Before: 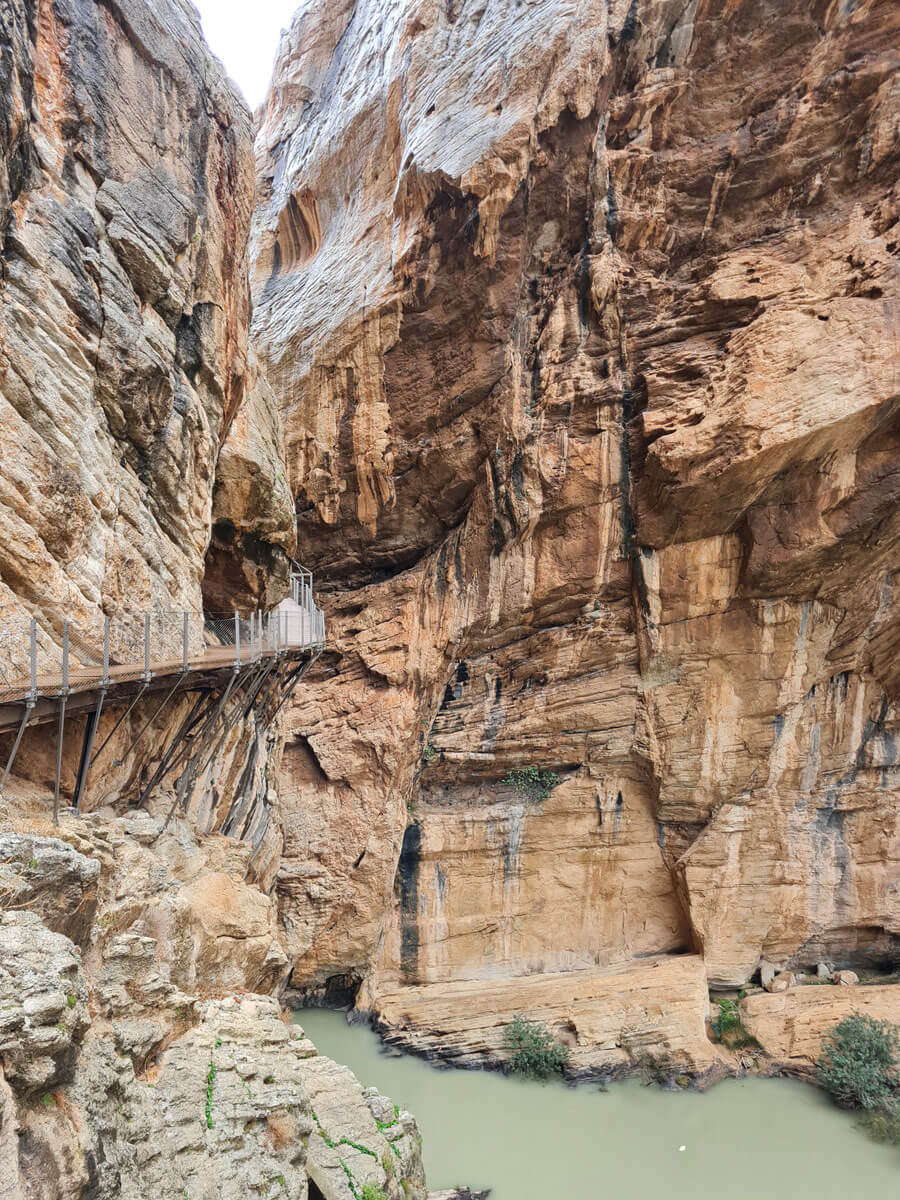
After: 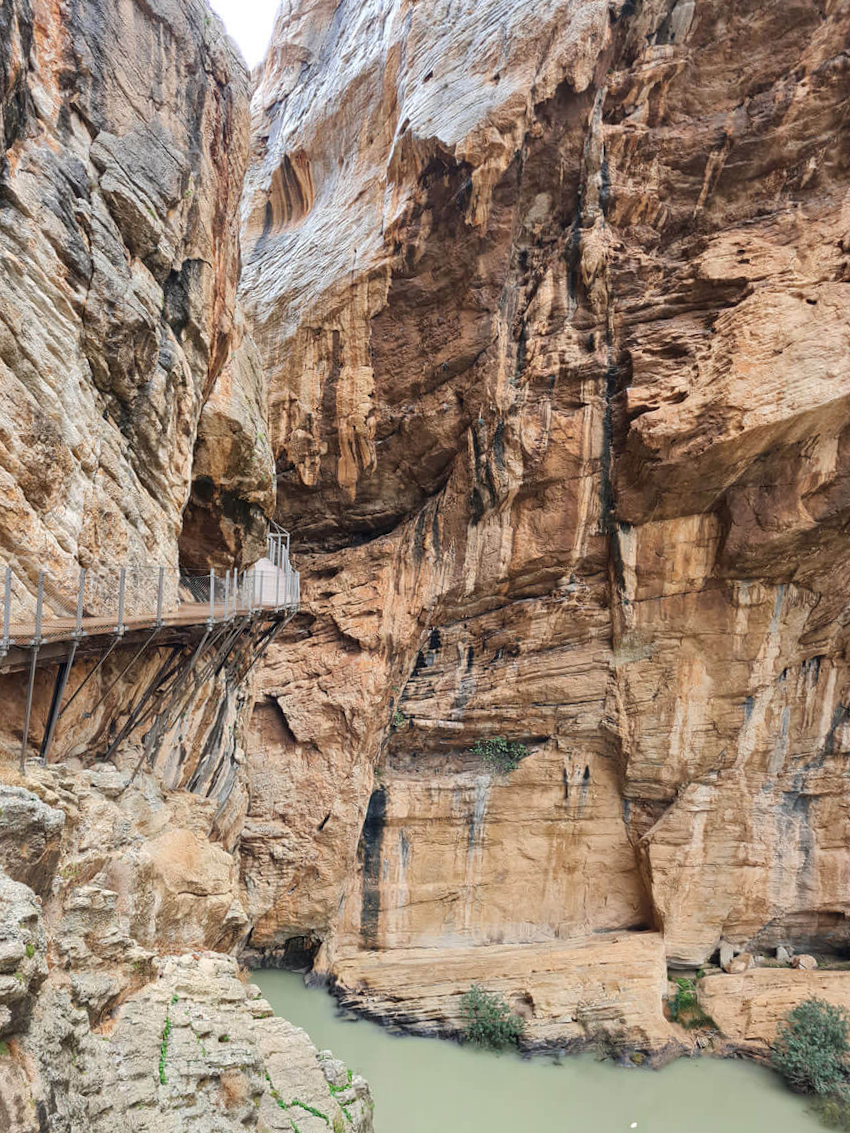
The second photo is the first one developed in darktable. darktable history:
crop and rotate: angle -2.55°
